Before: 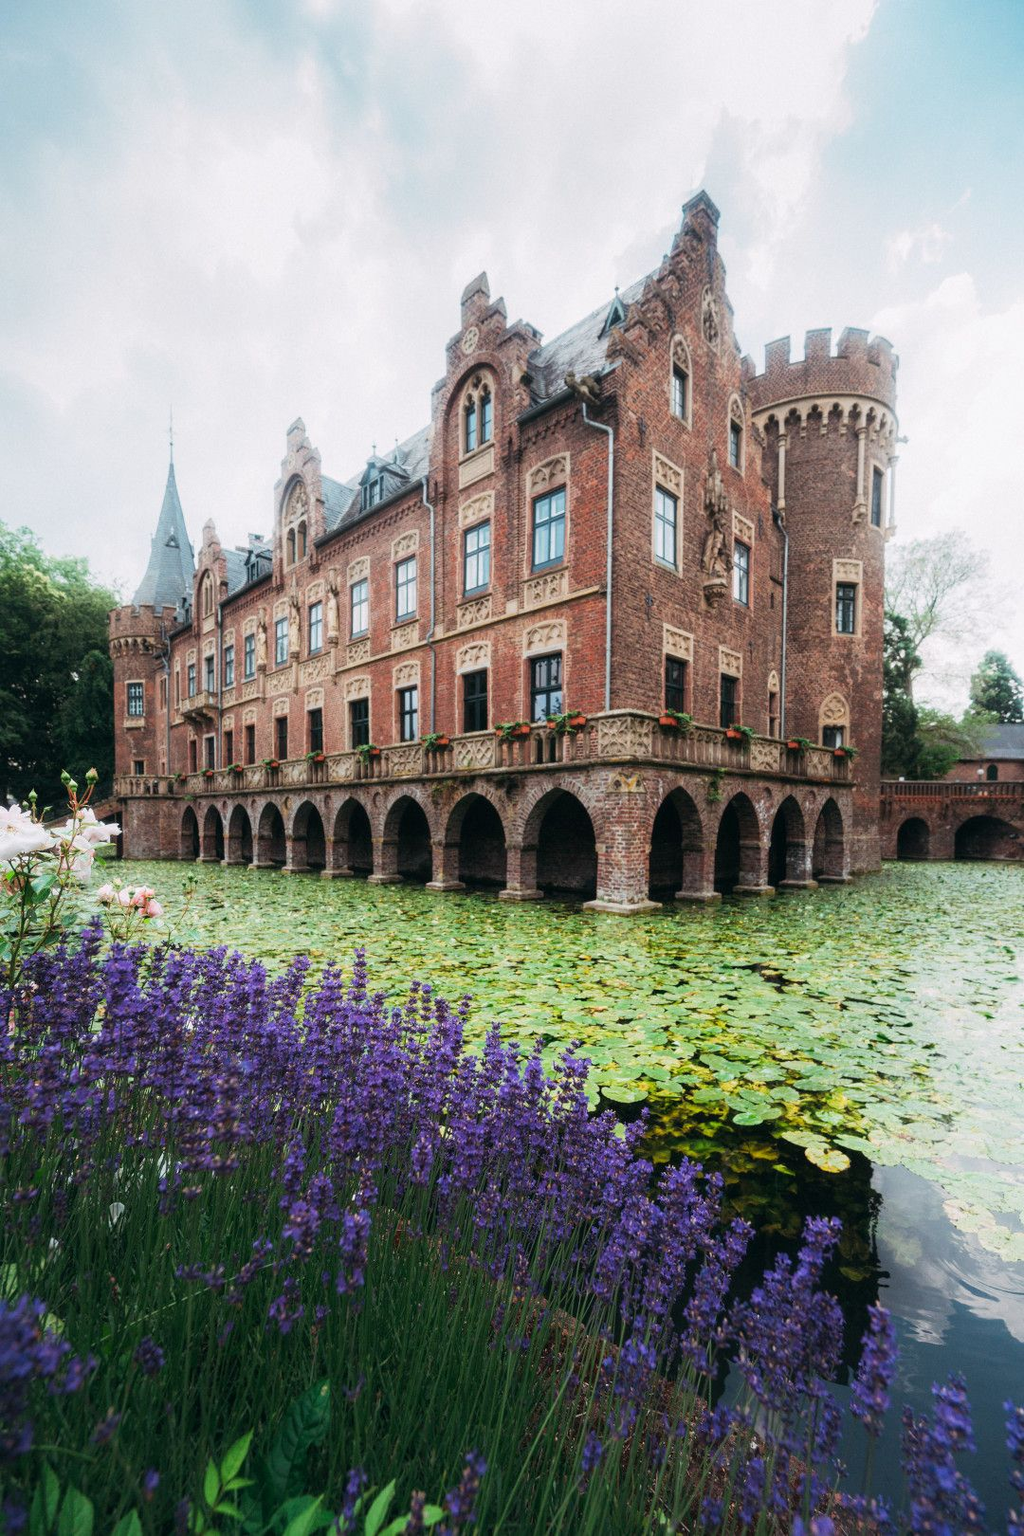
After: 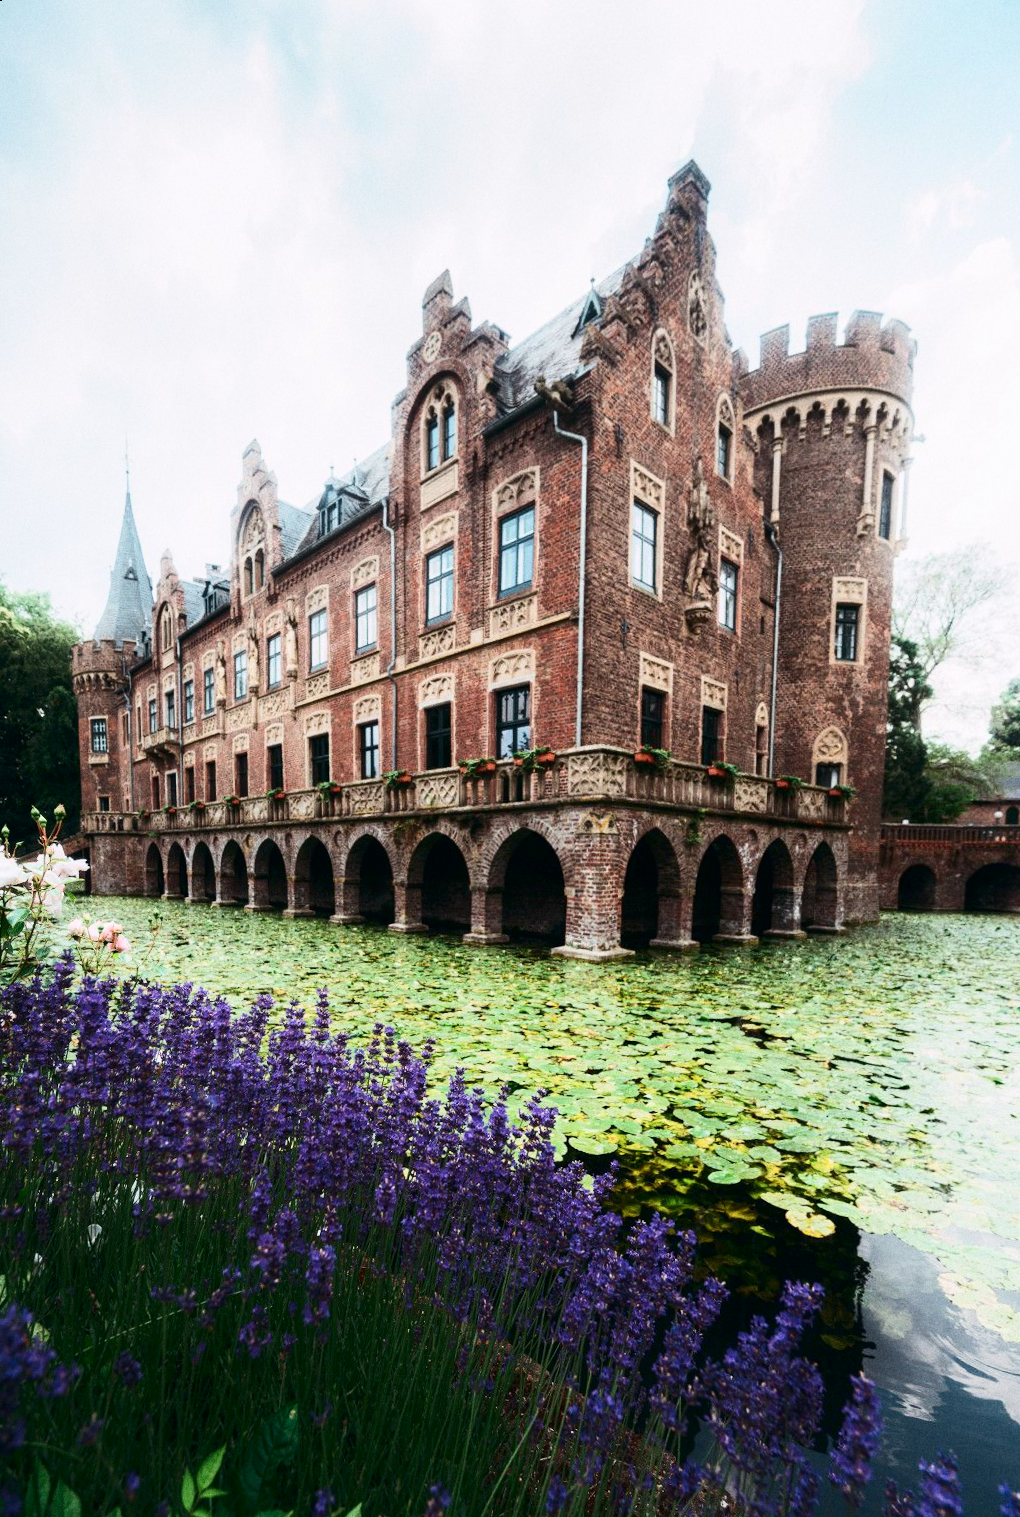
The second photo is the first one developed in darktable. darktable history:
rotate and perspective: rotation 0.062°, lens shift (vertical) 0.115, lens shift (horizontal) -0.133, crop left 0.047, crop right 0.94, crop top 0.061, crop bottom 0.94
contrast brightness saturation: contrast 0.28
grain: coarseness 7.08 ISO, strength 21.67%, mid-tones bias 59.58%
